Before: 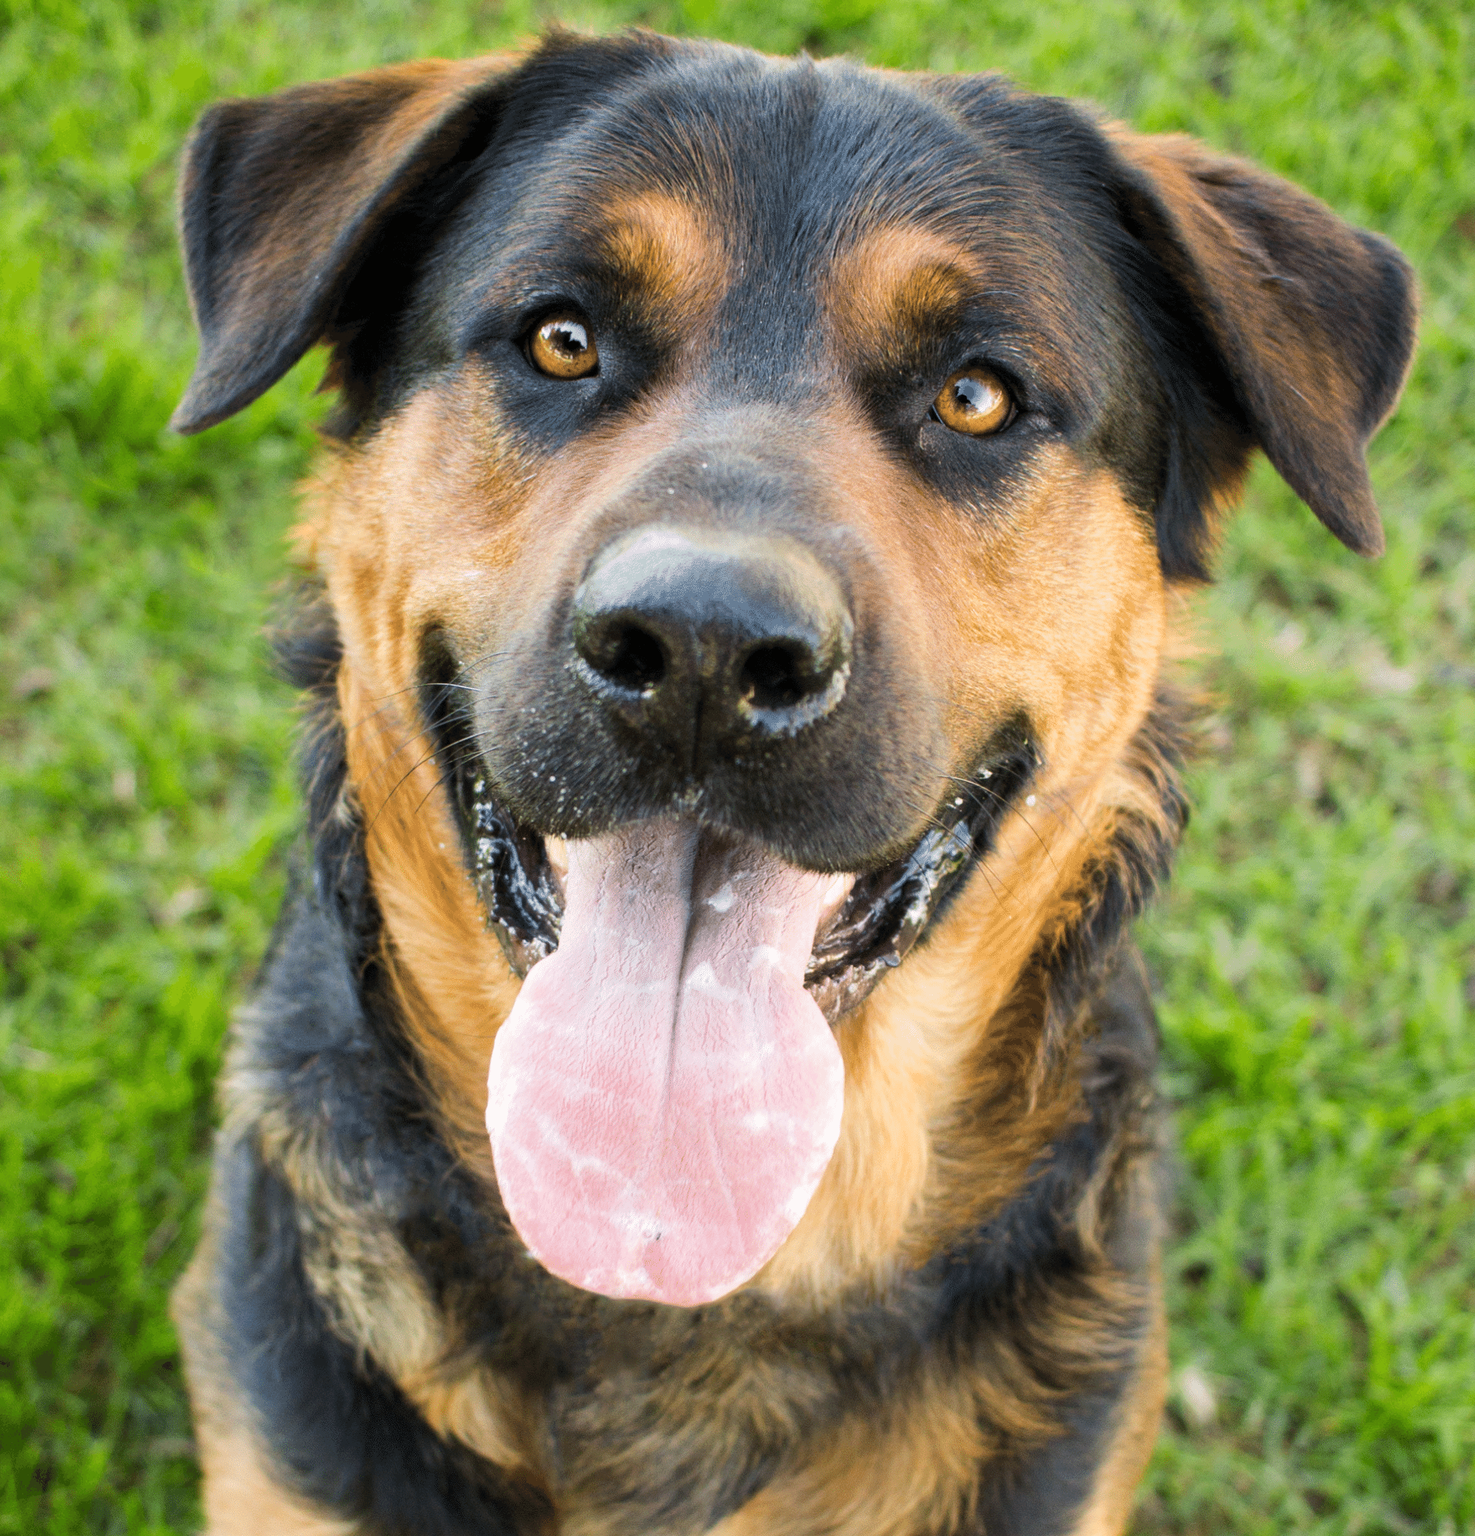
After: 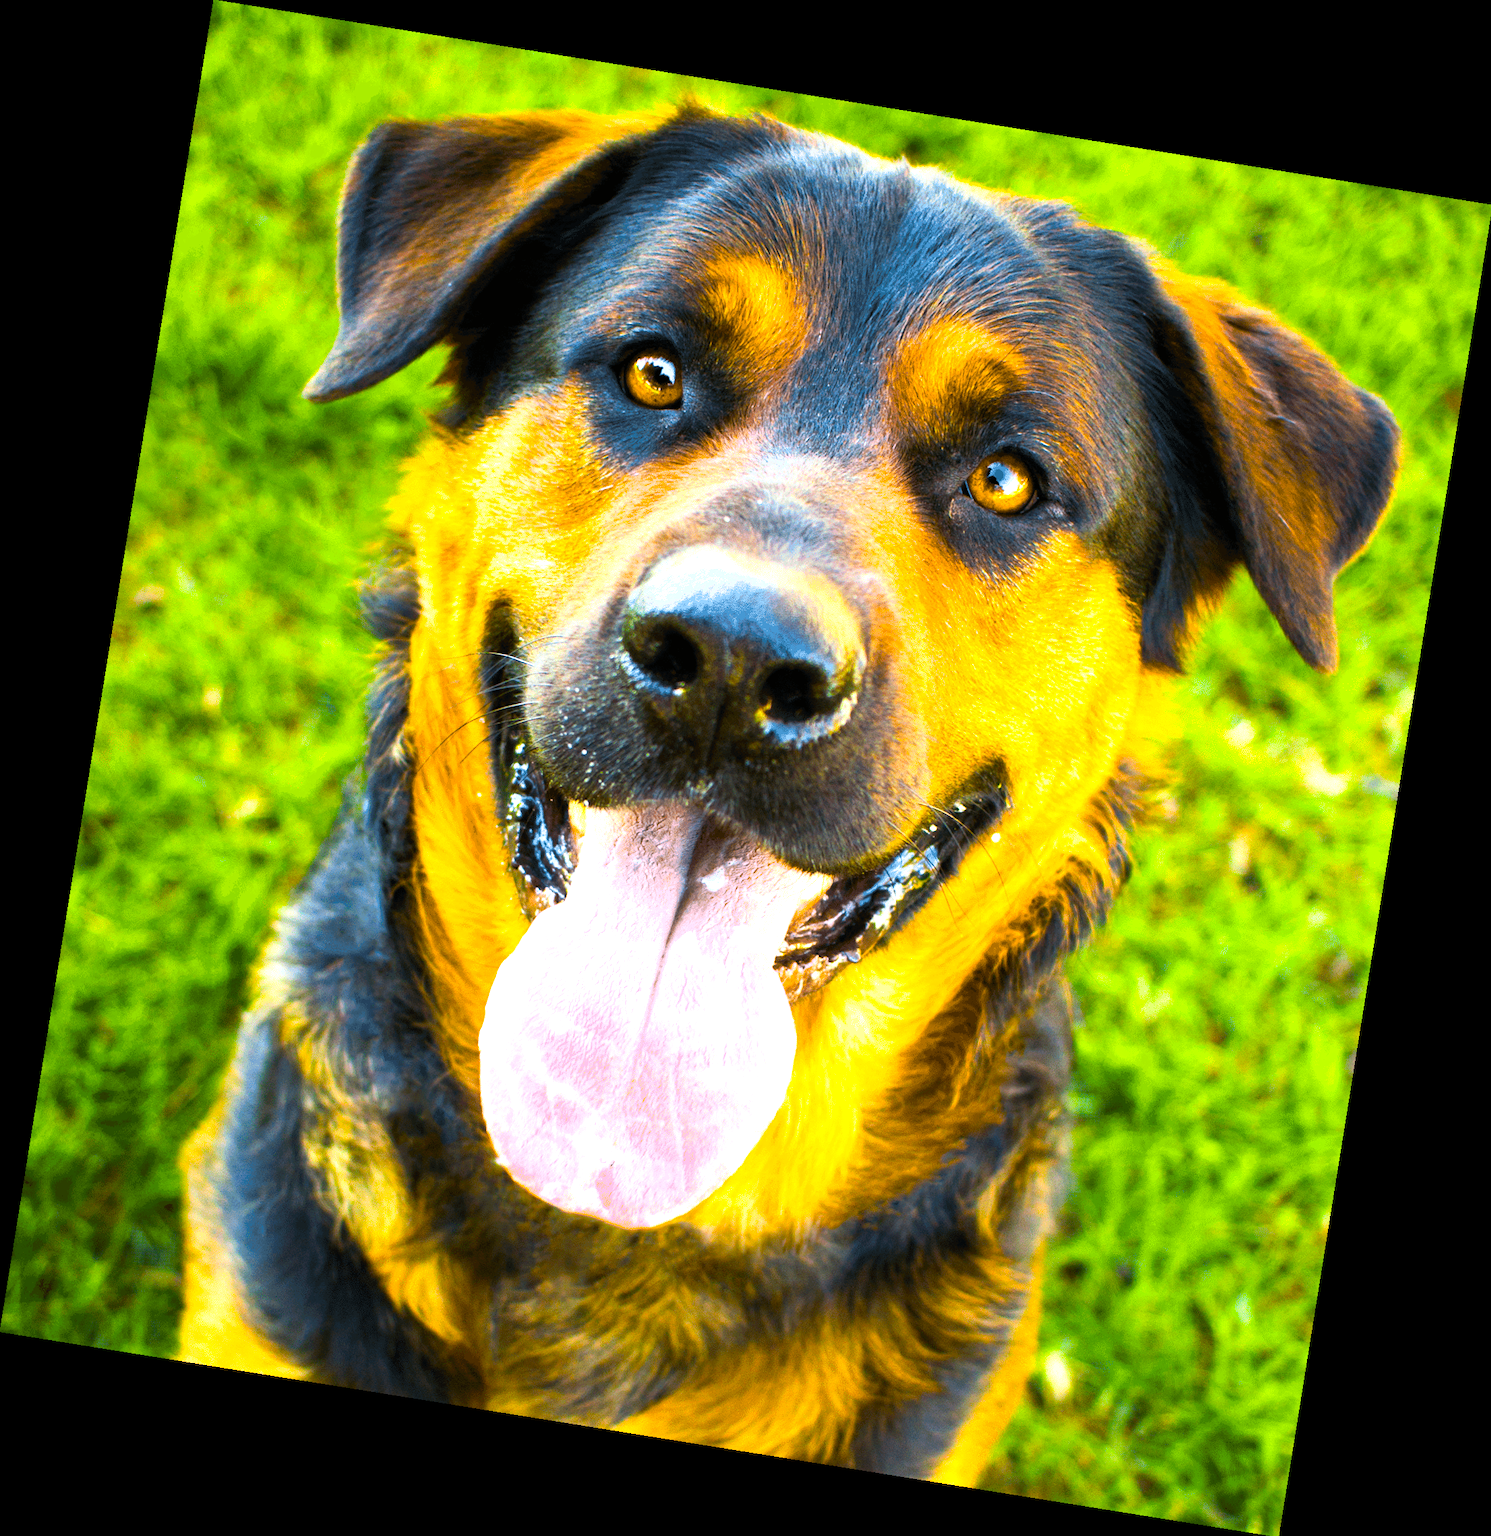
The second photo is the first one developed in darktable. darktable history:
color balance rgb: linear chroma grading › global chroma 20%, perceptual saturation grading › global saturation 65%, perceptual saturation grading › highlights 50%, perceptual saturation grading › shadows 30%, perceptual brilliance grading › global brilliance 12%, perceptual brilliance grading › highlights 15%, global vibrance 20%
rgb curve: curves: ch0 [(0, 0) (0.078, 0.051) (0.929, 0.956) (1, 1)], compensate middle gray true
rotate and perspective: rotation 9.12°, automatic cropping off
